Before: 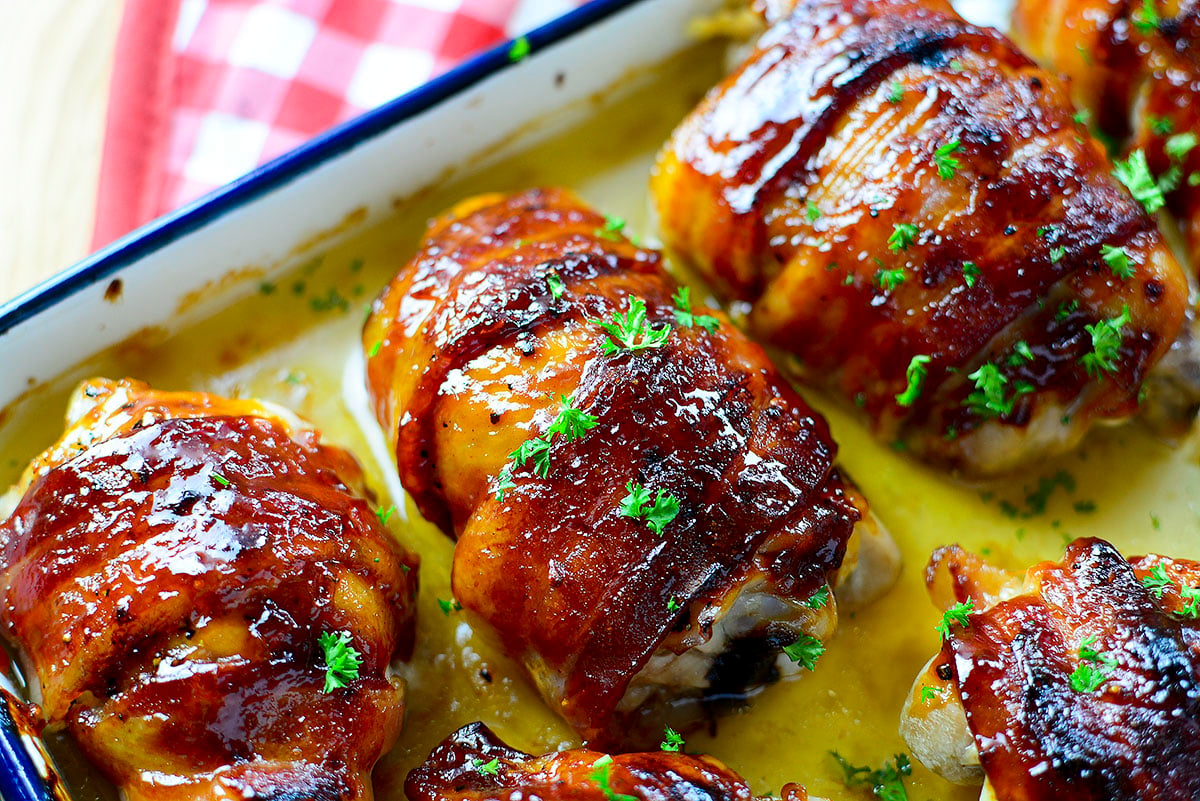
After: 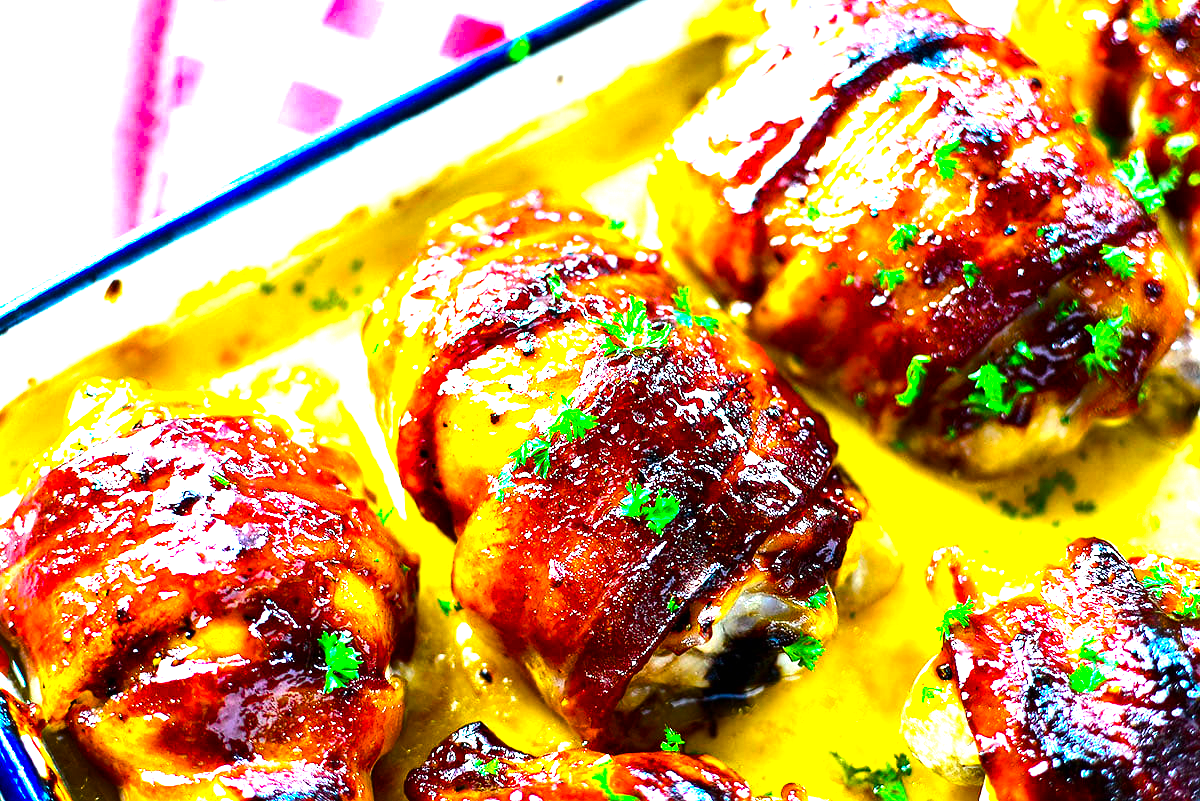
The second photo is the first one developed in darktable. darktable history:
tone equalizer: -8 EV -1.08 EV, -7 EV -1.01 EV, -6 EV -0.867 EV, -5 EV -0.578 EV, -3 EV 0.578 EV, -2 EV 0.867 EV, -1 EV 1.01 EV, +0 EV 1.08 EV, edges refinement/feathering 500, mask exposure compensation -1.57 EV, preserve details no
exposure: black level correction 0, exposure 1.3 EV, compensate exposure bias true, compensate highlight preservation false
color balance rgb: linear chroma grading › global chroma 15%, perceptual saturation grading › global saturation 30%
